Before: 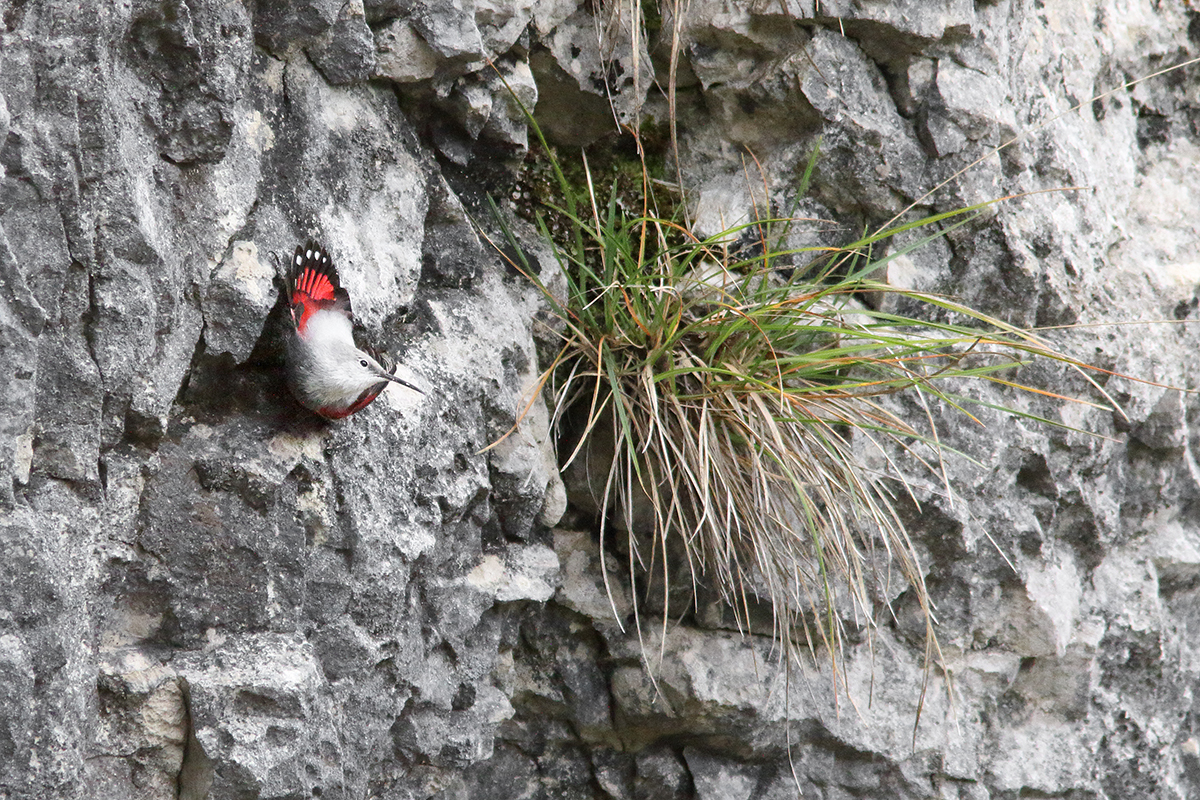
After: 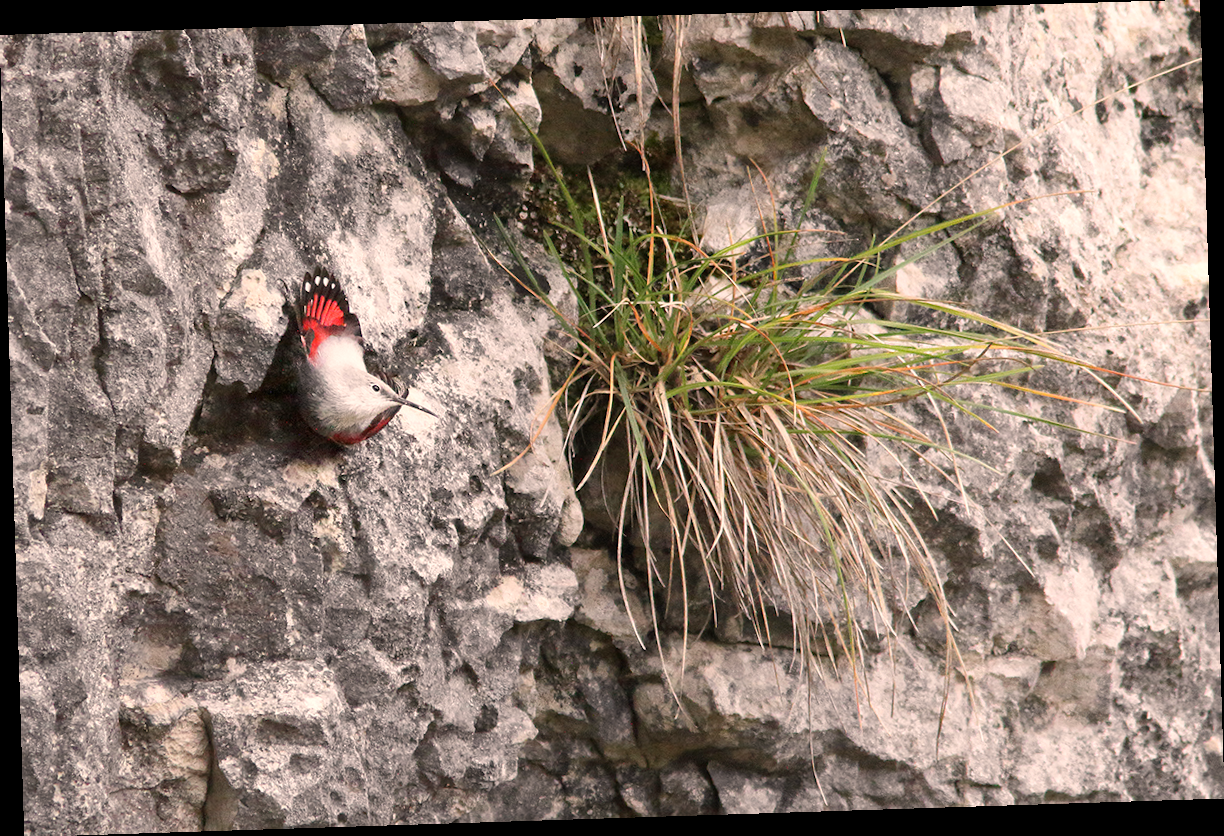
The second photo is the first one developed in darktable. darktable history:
rotate and perspective: rotation -1.77°, lens shift (horizontal) 0.004, automatic cropping off
white balance: red 1.127, blue 0.943
